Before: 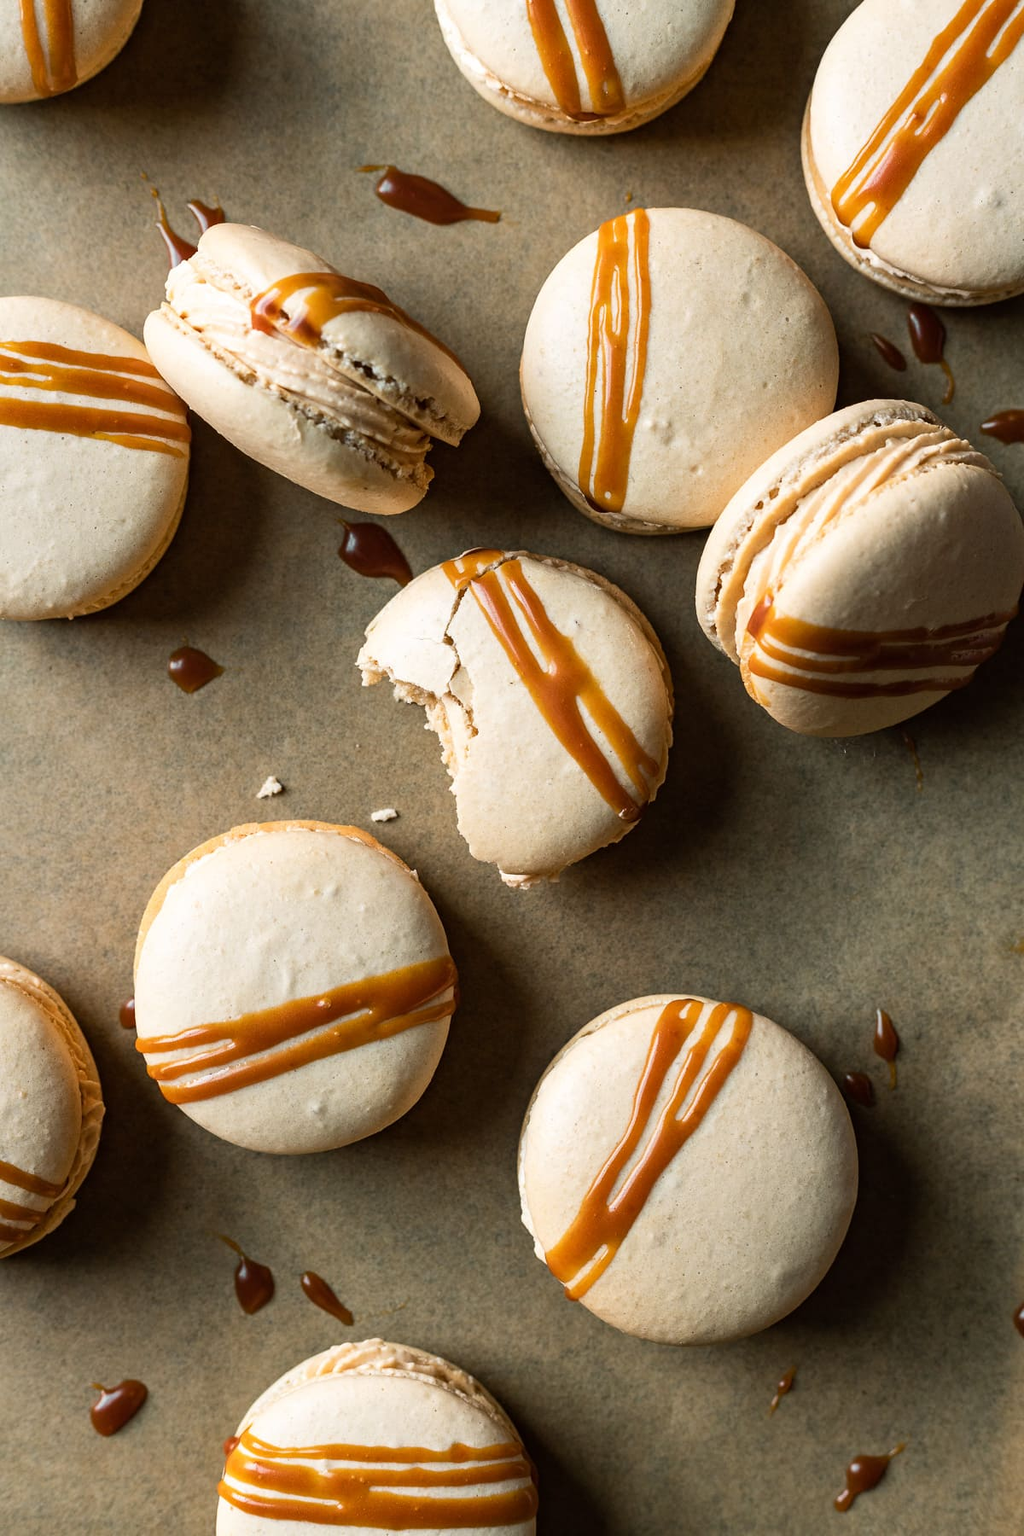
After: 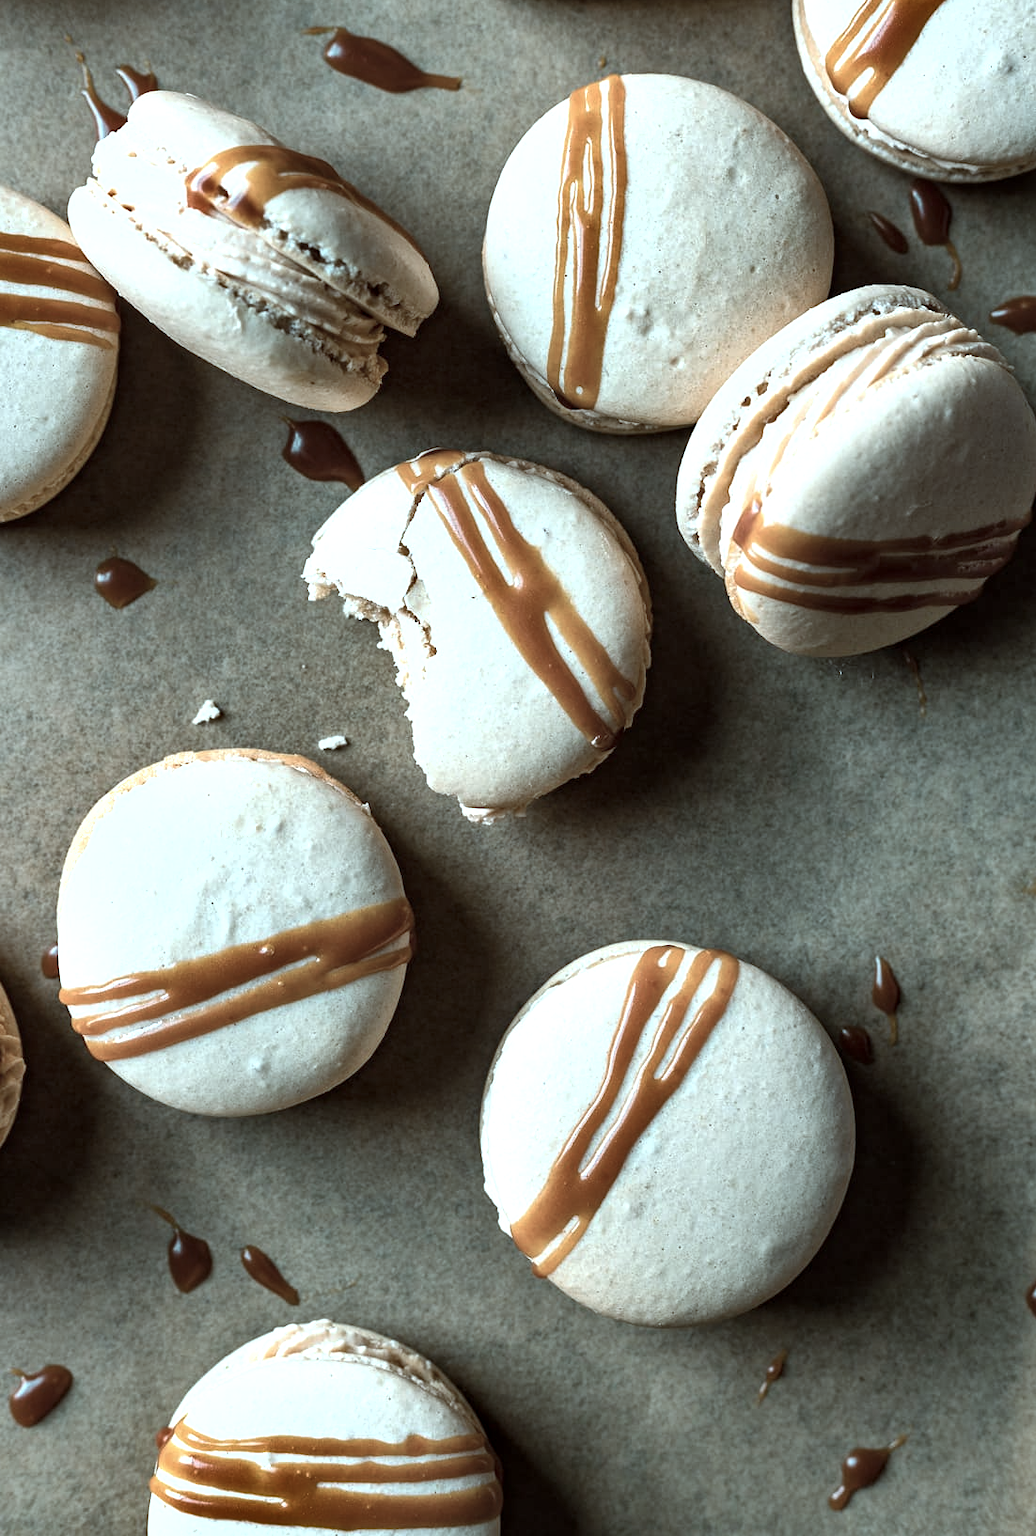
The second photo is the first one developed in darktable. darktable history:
local contrast: highlights 102%, shadows 97%, detail 120%, midtone range 0.2
crop and rotate: left 8.075%, top 9.198%
base curve: curves: ch0 [(0, 0) (0.74, 0.67) (1, 1)], preserve colors none
exposure: exposure 0.45 EV, compensate exposure bias true, compensate highlight preservation false
shadows and highlights: radius 106.59, shadows 45.9, highlights -66.61, low approximation 0.01, soften with gaussian
color correction: highlights a* -11.84, highlights b* -15.35
contrast brightness saturation: contrast 0.096, saturation -0.362
